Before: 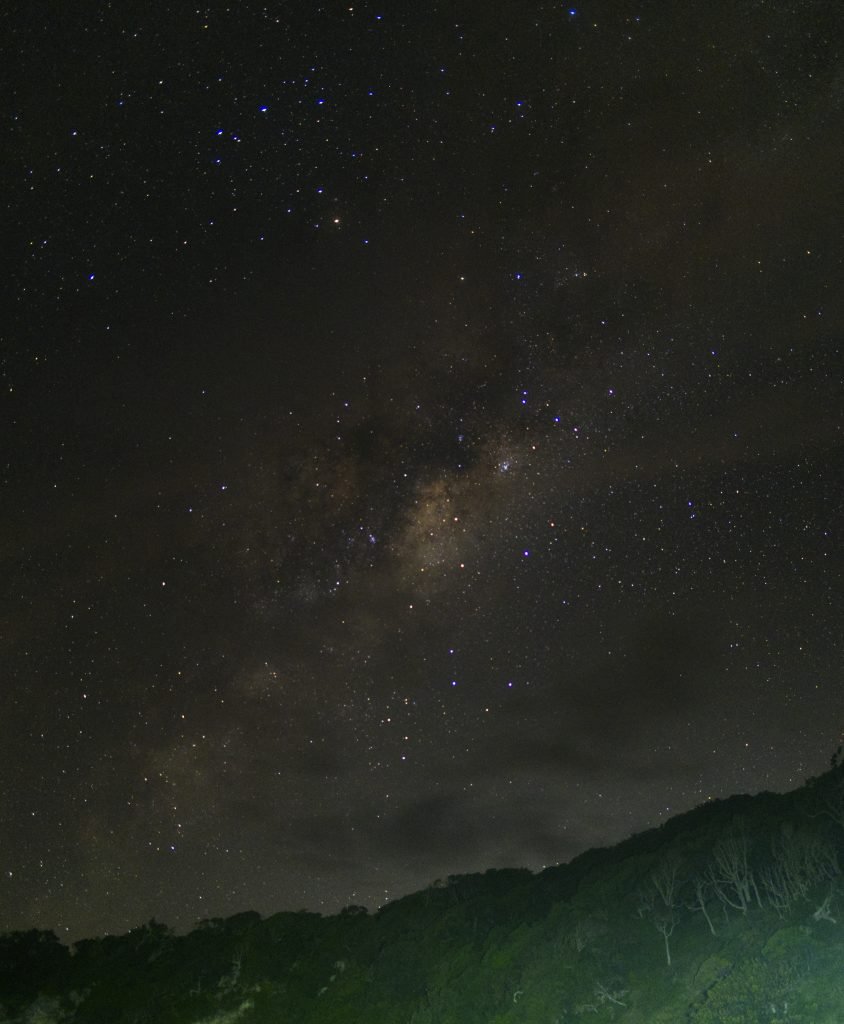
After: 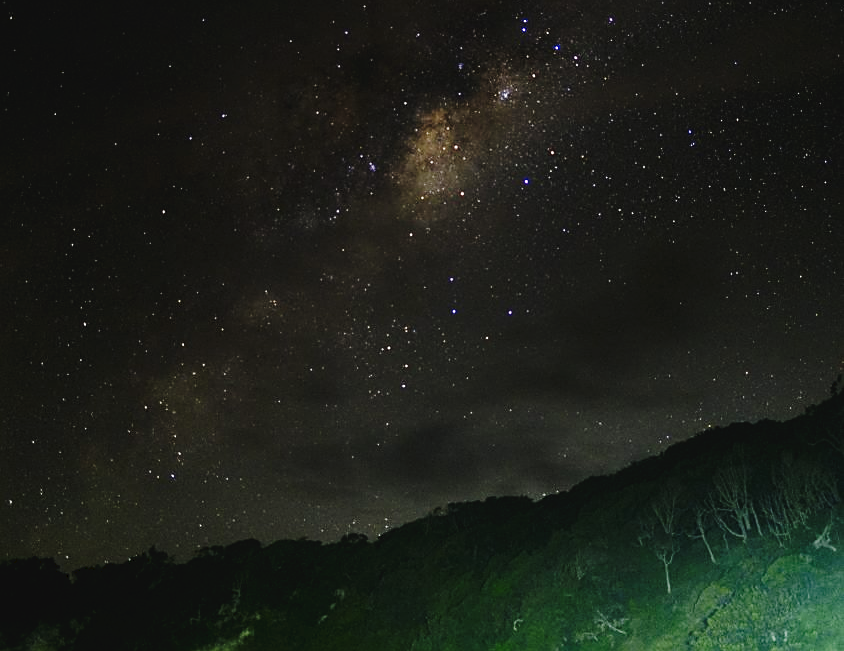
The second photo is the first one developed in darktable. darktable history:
tone equalizer: -8 EV -0.712 EV, -7 EV -0.678 EV, -6 EV -0.583 EV, -5 EV -0.409 EV, -3 EV 0.386 EV, -2 EV 0.6 EV, -1 EV 0.7 EV, +0 EV 0.74 EV
tone curve: curves: ch0 [(0, 0) (0.003, 0.036) (0.011, 0.039) (0.025, 0.039) (0.044, 0.043) (0.069, 0.05) (0.1, 0.072) (0.136, 0.102) (0.177, 0.144) (0.224, 0.204) (0.277, 0.288) (0.335, 0.384) (0.399, 0.477) (0.468, 0.575) (0.543, 0.652) (0.623, 0.724) (0.709, 0.785) (0.801, 0.851) (0.898, 0.915) (1, 1)], preserve colors none
sharpen: on, module defaults
crop and rotate: top 36.362%
